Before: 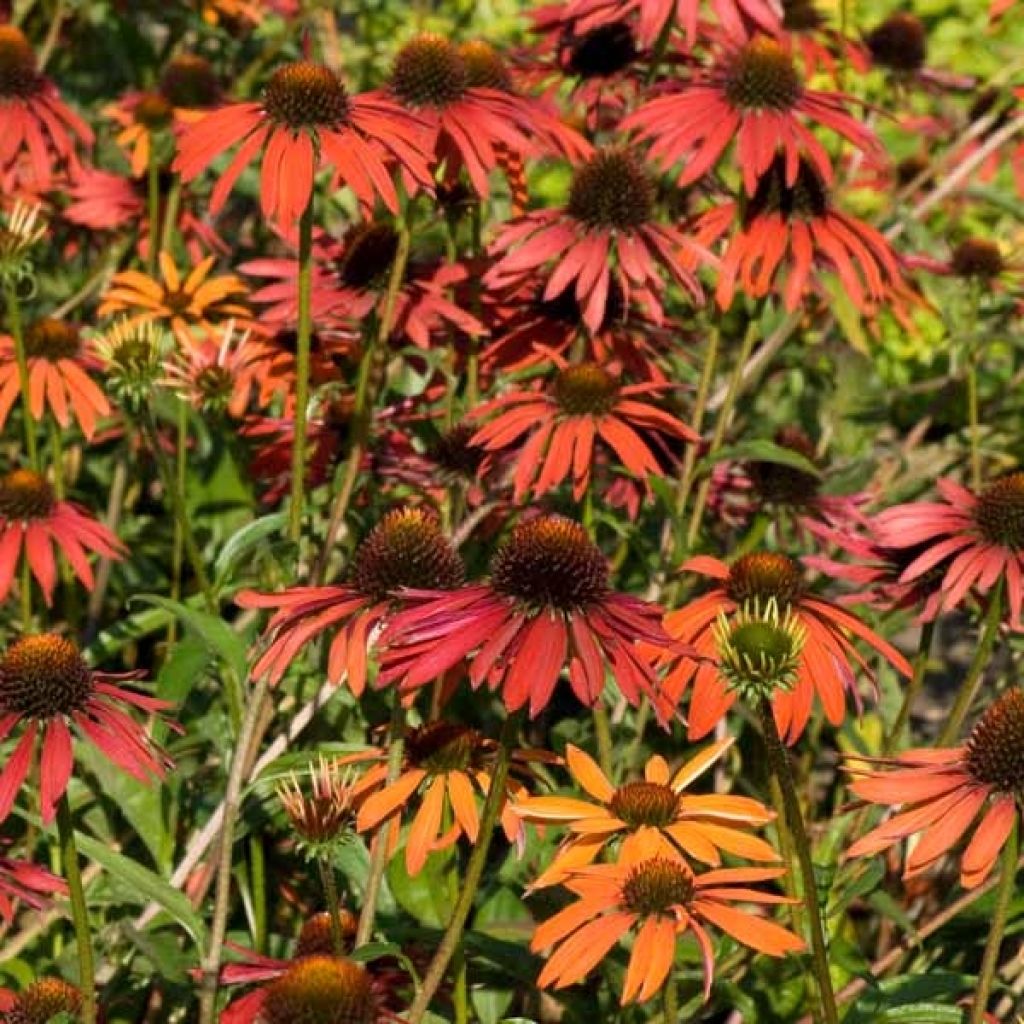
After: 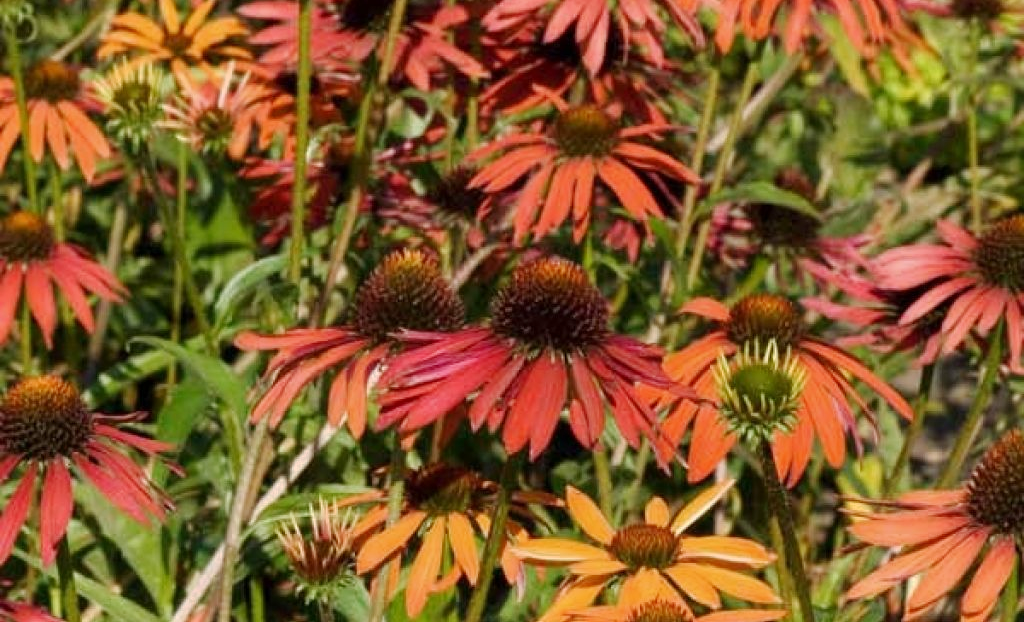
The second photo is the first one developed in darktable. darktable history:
crop and rotate: top 25.23%, bottom 14.012%
exposure: compensate highlight preservation false
base curve: curves: ch0 [(0, 0) (0.235, 0.266) (0.503, 0.496) (0.786, 0.72) (1, 1)], preserve colors none
shadows and highlights: shadows -1.35, highlights 41.73
